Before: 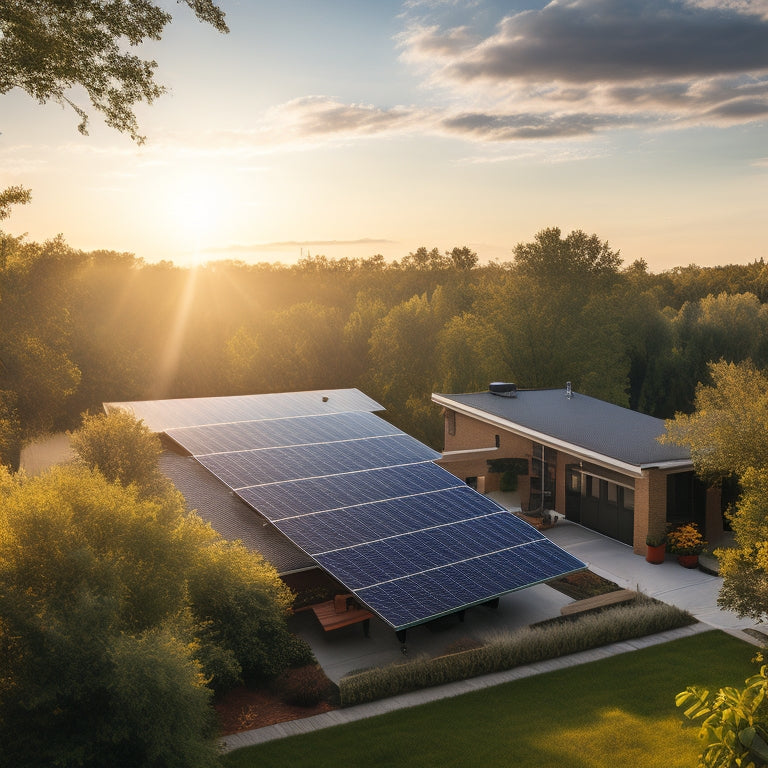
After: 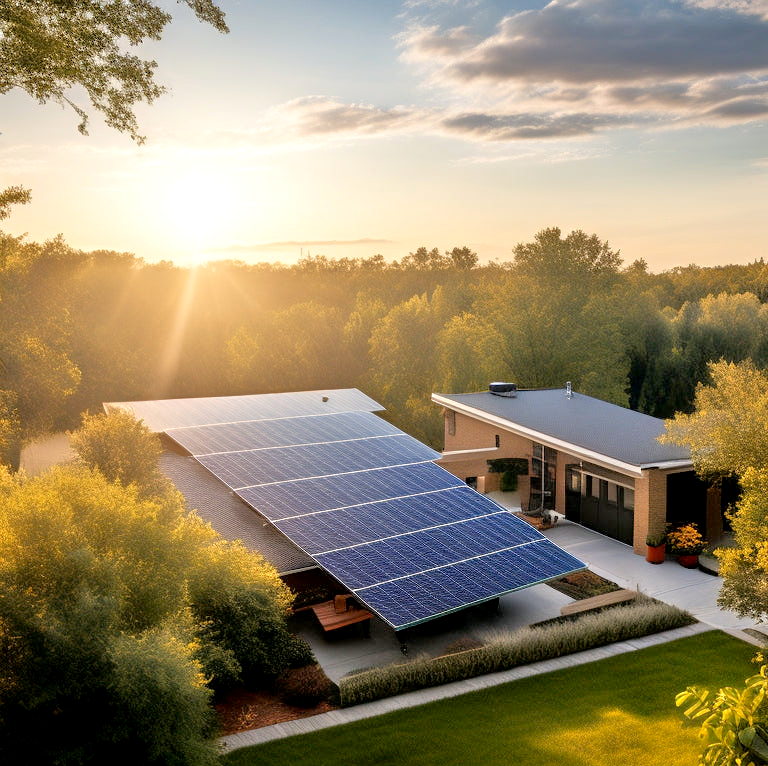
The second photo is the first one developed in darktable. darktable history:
crop: top 0.05%, bottom 0.098%
tone equalizer: -7 EV 0.15 EV, -6 EV 0.6 EV, -5 EV 1.15 EV, -4 EV 1.33 EV, -3 EV 1.15 EV, -2 EV 0.6 EV, -1 EV 0.15 EV, mask exposure compensation -0.5 EV
exposure: black level correction 0.009, exposure 0.119 EV, compensate highlight preservation false
